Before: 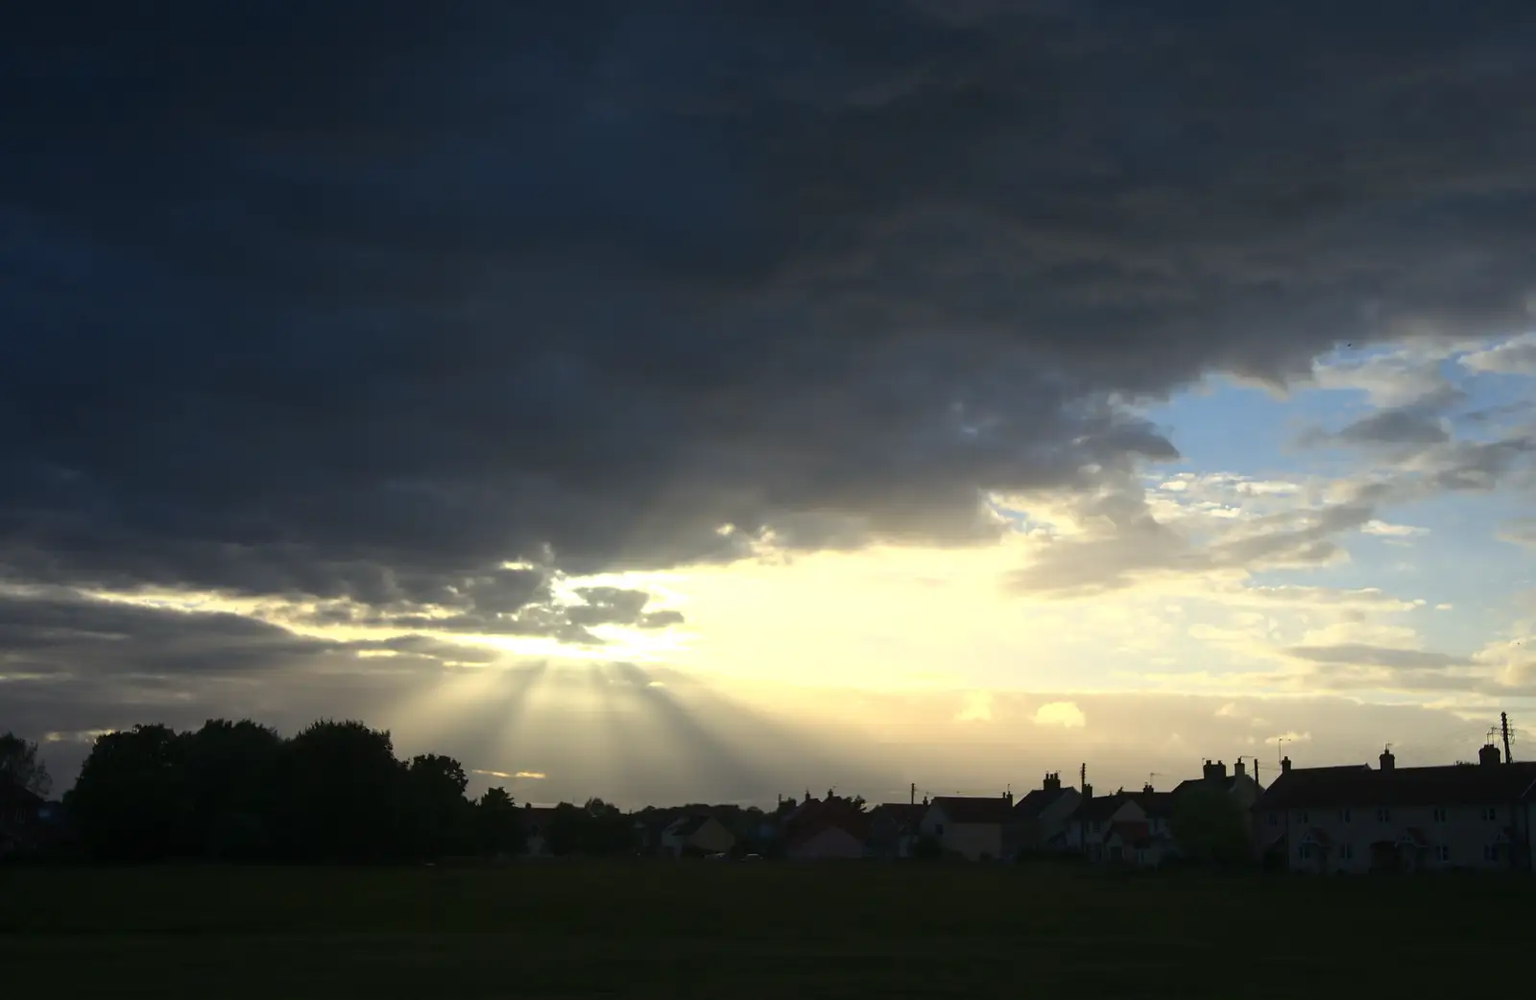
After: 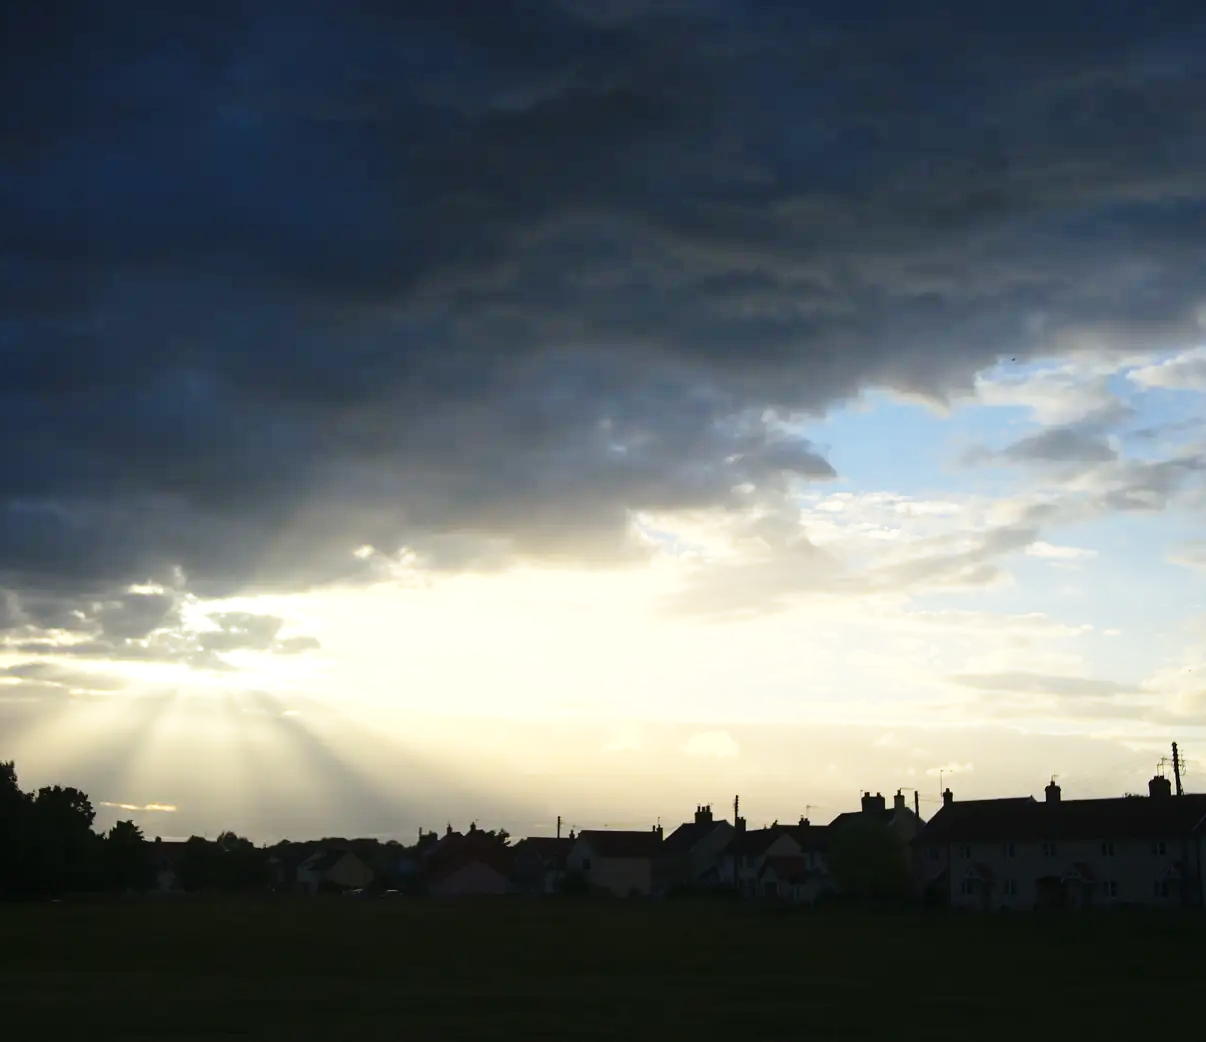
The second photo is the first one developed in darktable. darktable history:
base curve: curves: ch0 [(0, 0) (0.028, 0.03) (0.121, 0.232) (0.46, 0.748) (0.859, 0.968) (1, 1)], preserve colors none
color balance: mode lift, gamma, gain (sRGB)
crop and rotate: left 24.6%
